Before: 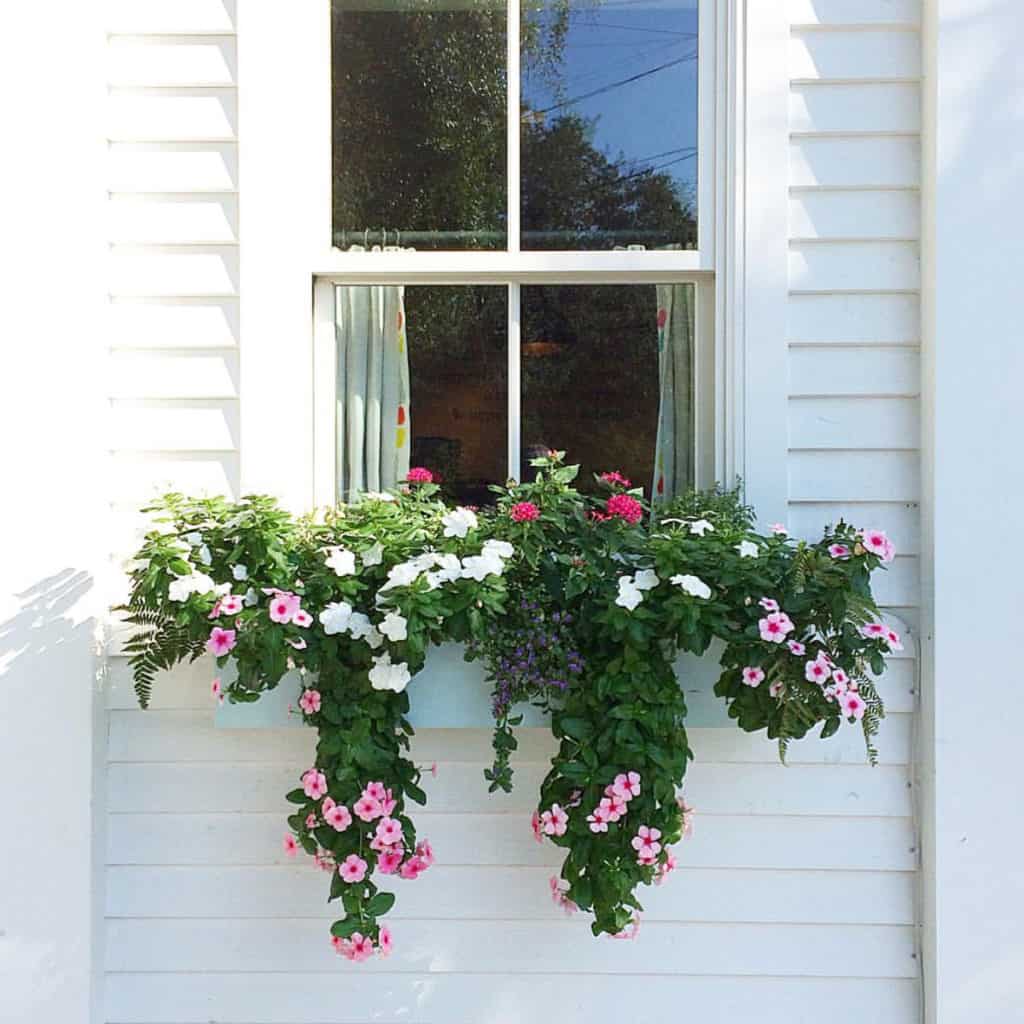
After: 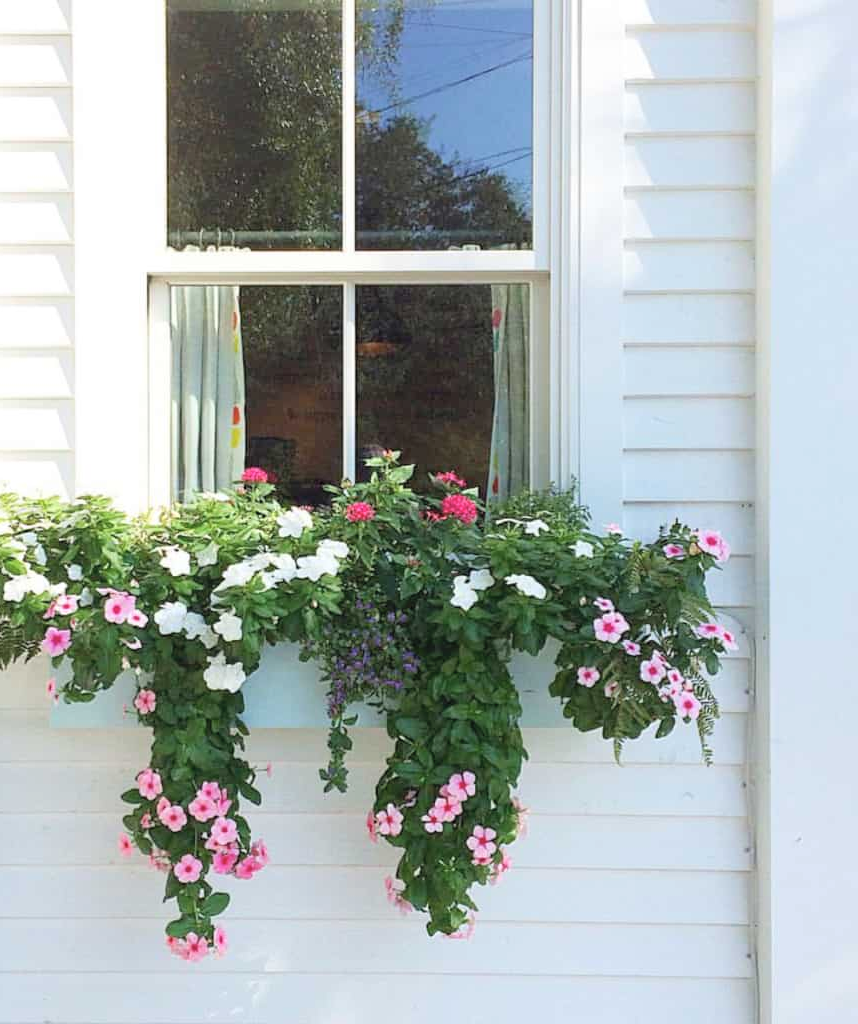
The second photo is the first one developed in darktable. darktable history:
contrast brightness saturation: brightness 0.13
crop: left 16.145%
